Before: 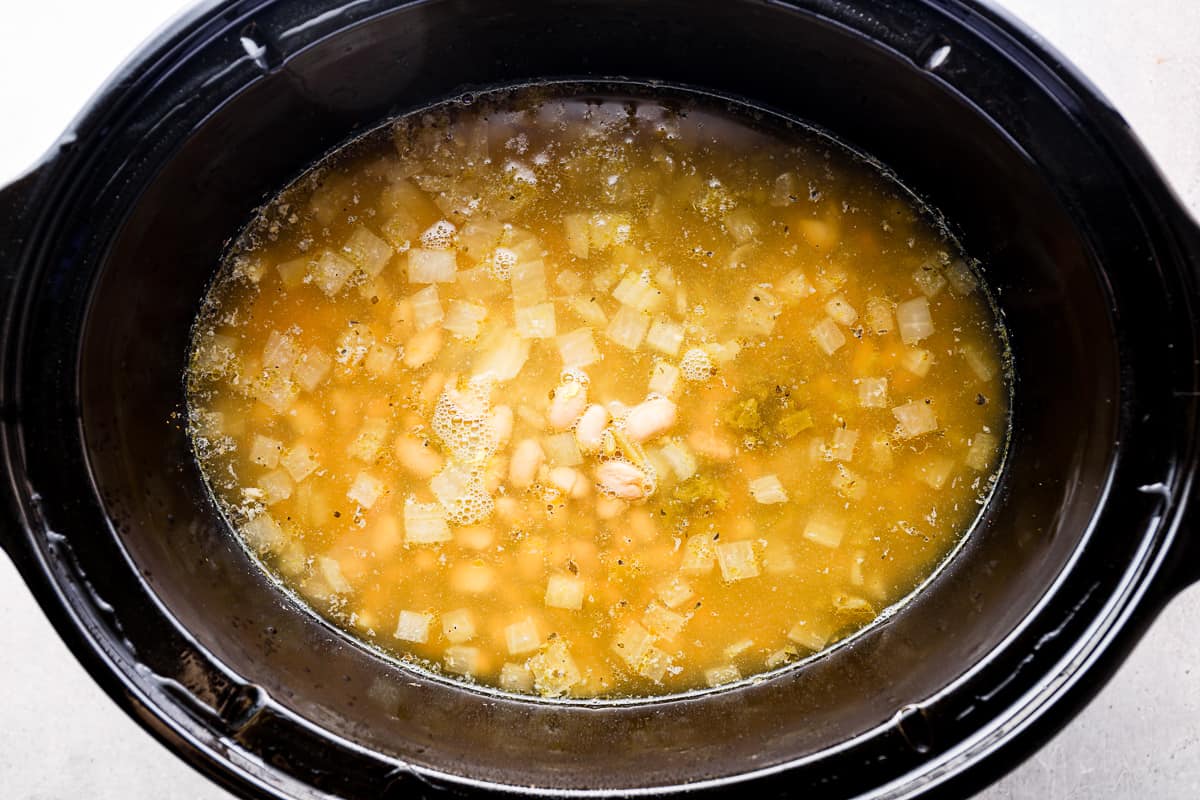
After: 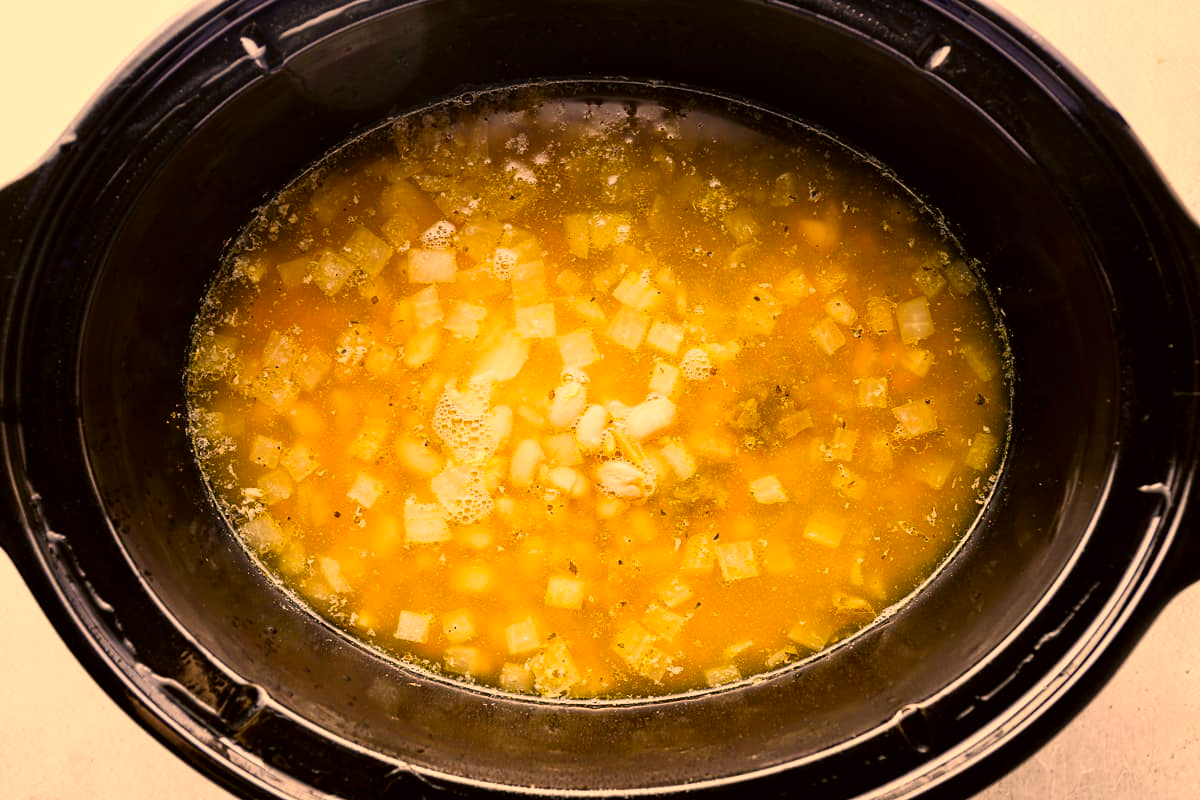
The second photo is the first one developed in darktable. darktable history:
color correction: highlights a* 18.57, highlights b* 36.07, shadows a* 1.06, shadows b* 6.48, saturation 1.01
